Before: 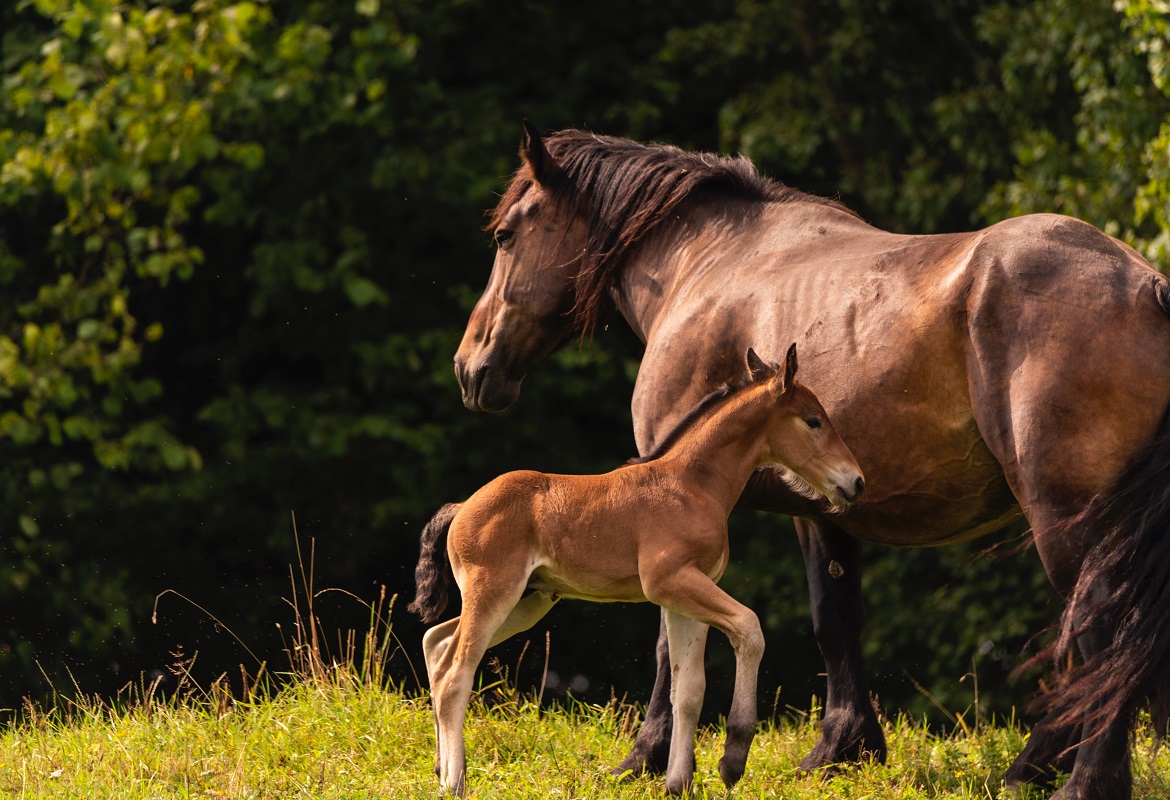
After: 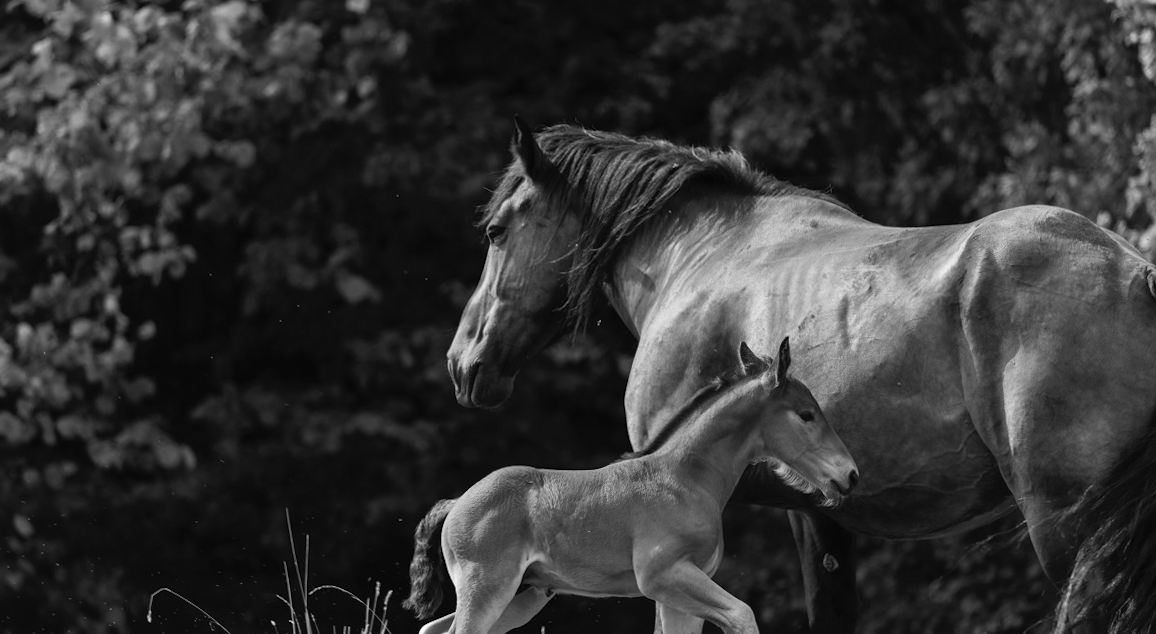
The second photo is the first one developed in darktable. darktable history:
rotate and perspective: rotation -0.45°, automatic cropping original format, crop left 0.008, crop right 0.992, crop top 0.012, crop bottom 0.988
monochrome: a -4.13, b 5.16, size 1
crop: bottom 19.644%
